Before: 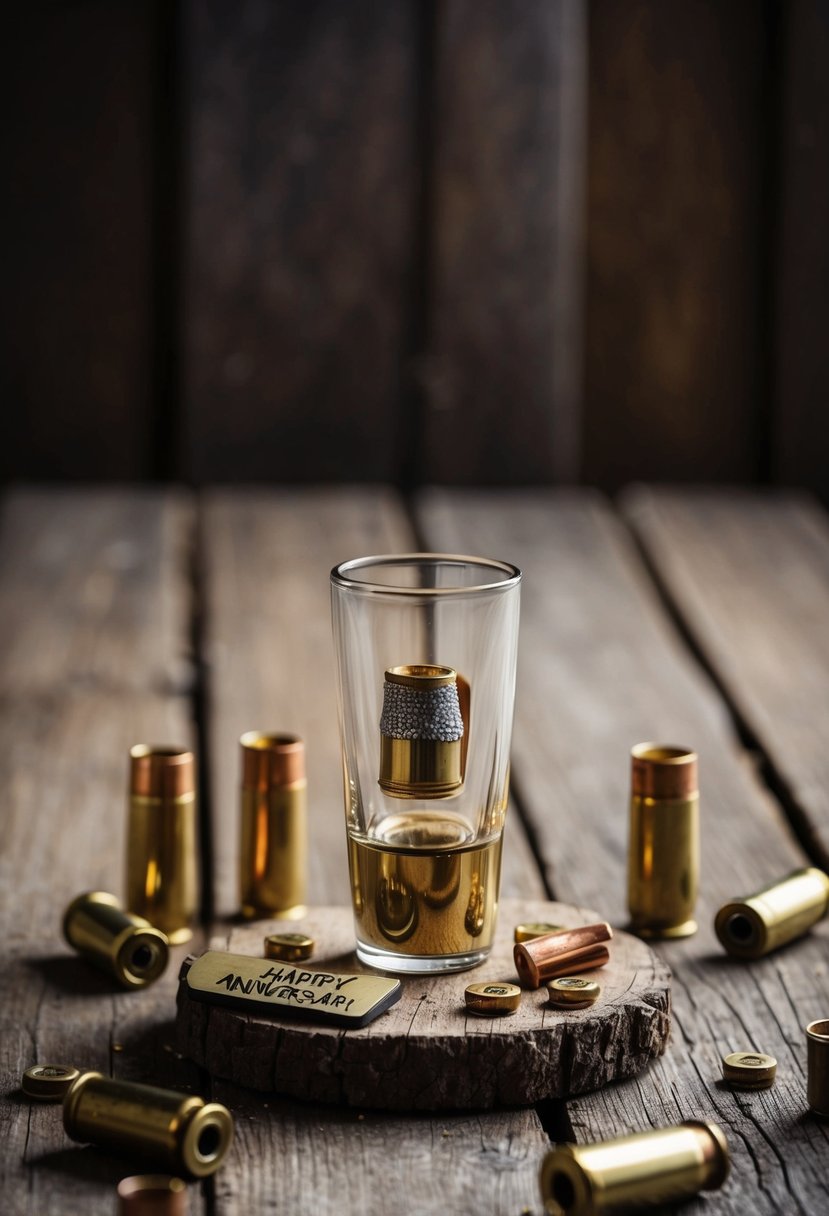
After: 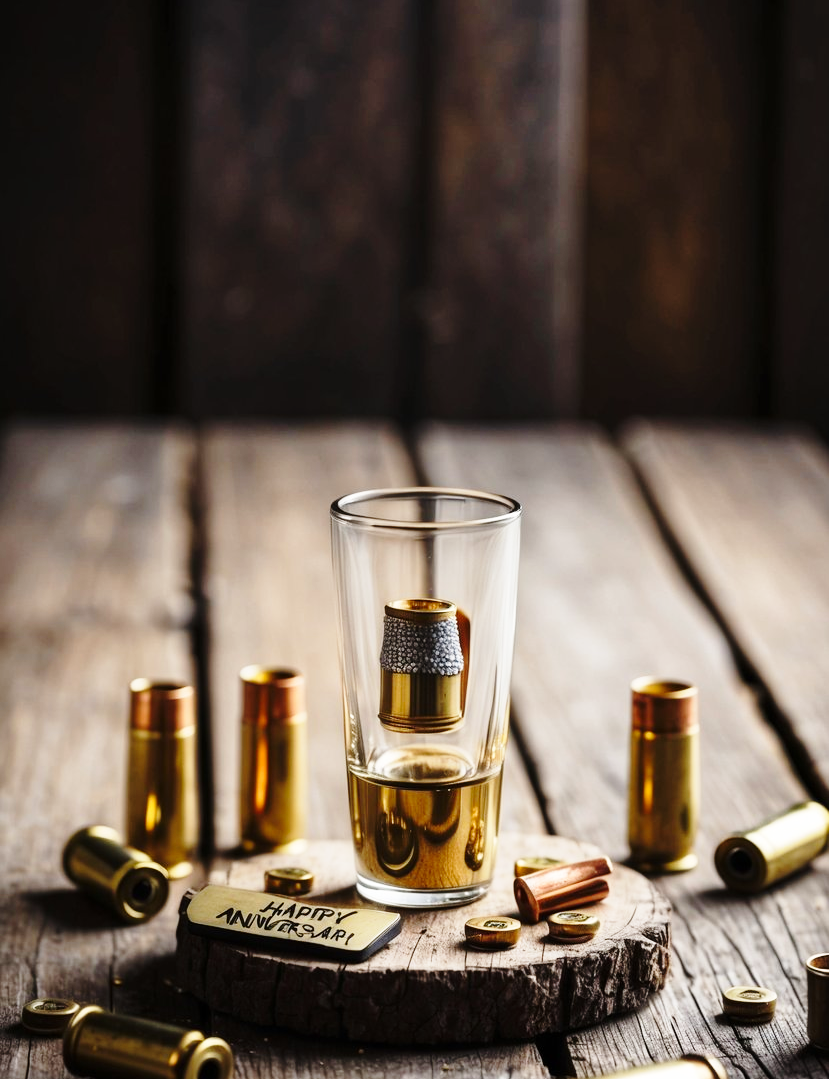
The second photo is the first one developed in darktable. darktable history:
crop and rotate: top 5.475%, bottom 5.724%
base curve: curves: ch0 [(0, 0) (0.028, 0.03) (0.121, 0.232) (0.46, 0.748) (0.859, 0.968) (1, 1)], preserve colors none
